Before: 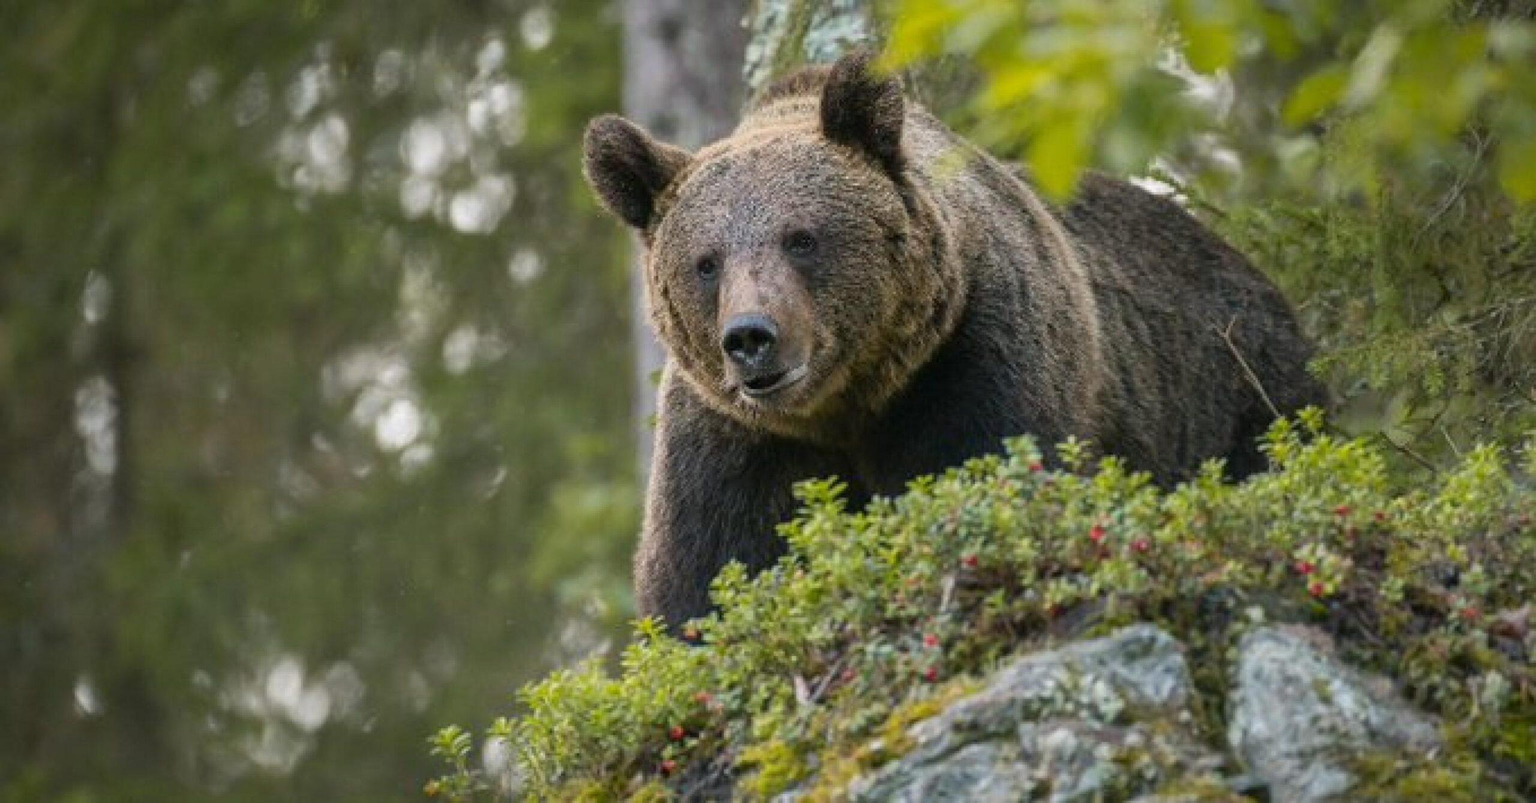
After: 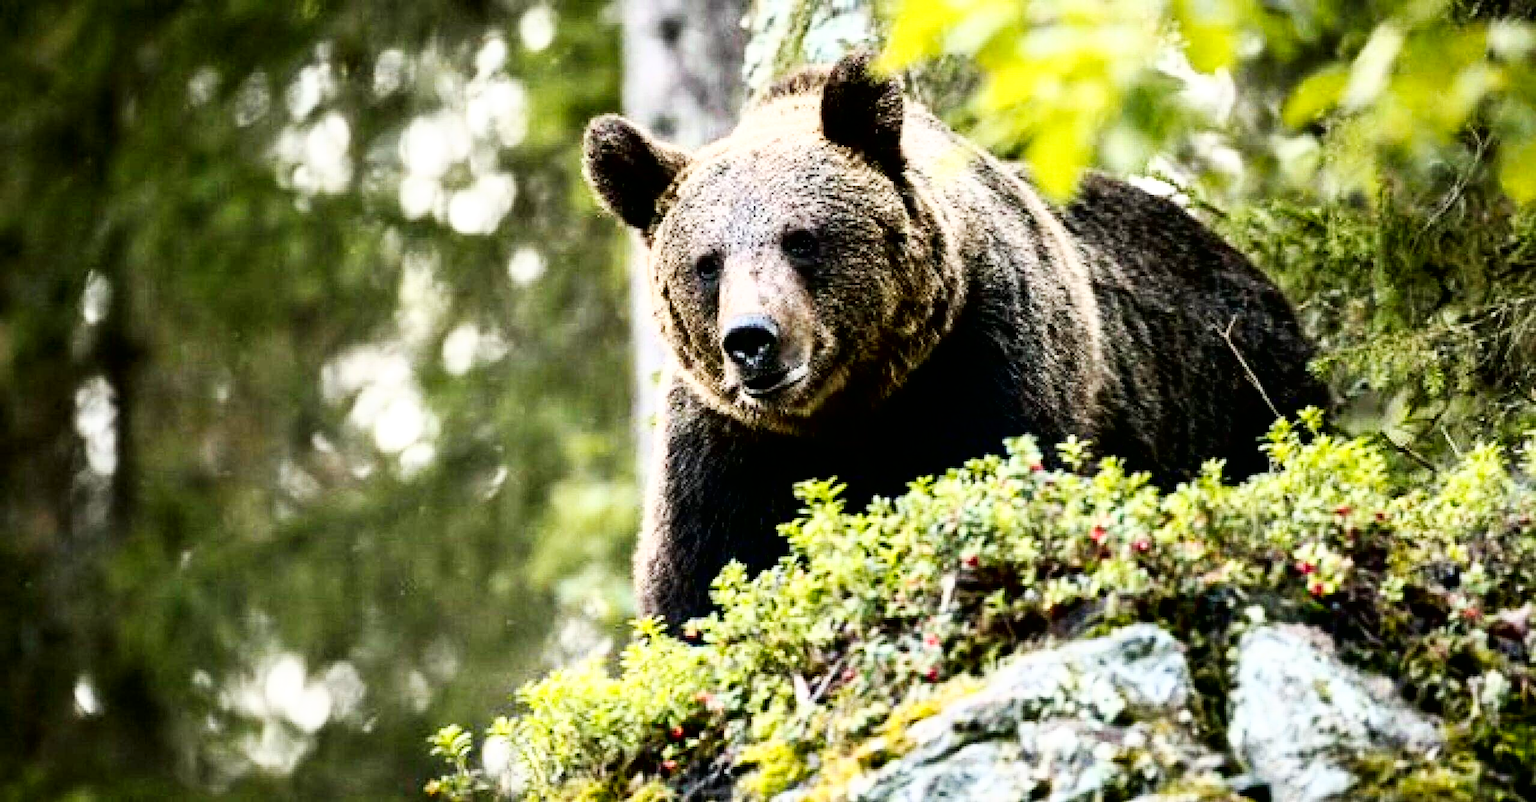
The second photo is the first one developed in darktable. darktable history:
tone equalizer: -8 EV -0.714 EV, -7 EV -0.683 EV, -6 EV -0.586 EV, -5 EV -0.361 EV, -3 EV 0.382 EV, -2 EV 0.6 EV, -1 EV 0.684 EV, +0 EV 0.762 EV, edges refinement/feathering 500, mask exposure compensation -1.57 EV, preserve details no
tone curve: curves: ch0 [(0, 0) (0.003, 0) (0.011, 0.001) (0.025, 0.002) (0.044, 0.004) (0.069, 0.006) (0.1, 0.009) (0.136, 0.03) (0.177, 0.076) (0.224, 0.13) (0.277, 0.202) (0.335, 0.28) (0.399, 0.367) (0.468, 0.46) (0.543, 0.562) (0.623, 0.67) (0.709, 0.787) (0.801, 0.889) (0.898, 0.972) (1, 1)], color space Lab, independent channels, preserve colors none
base curve: curves: ch0 [(0, 0) (0.036, 0.025) (0.121, 0.166) (0.206, 0.329) (0.605, 0.79) (1, 1)], preserve colors none
exposure: exposure 0.187 EV, compensate exposure bias true, compensate highlight preservation false
